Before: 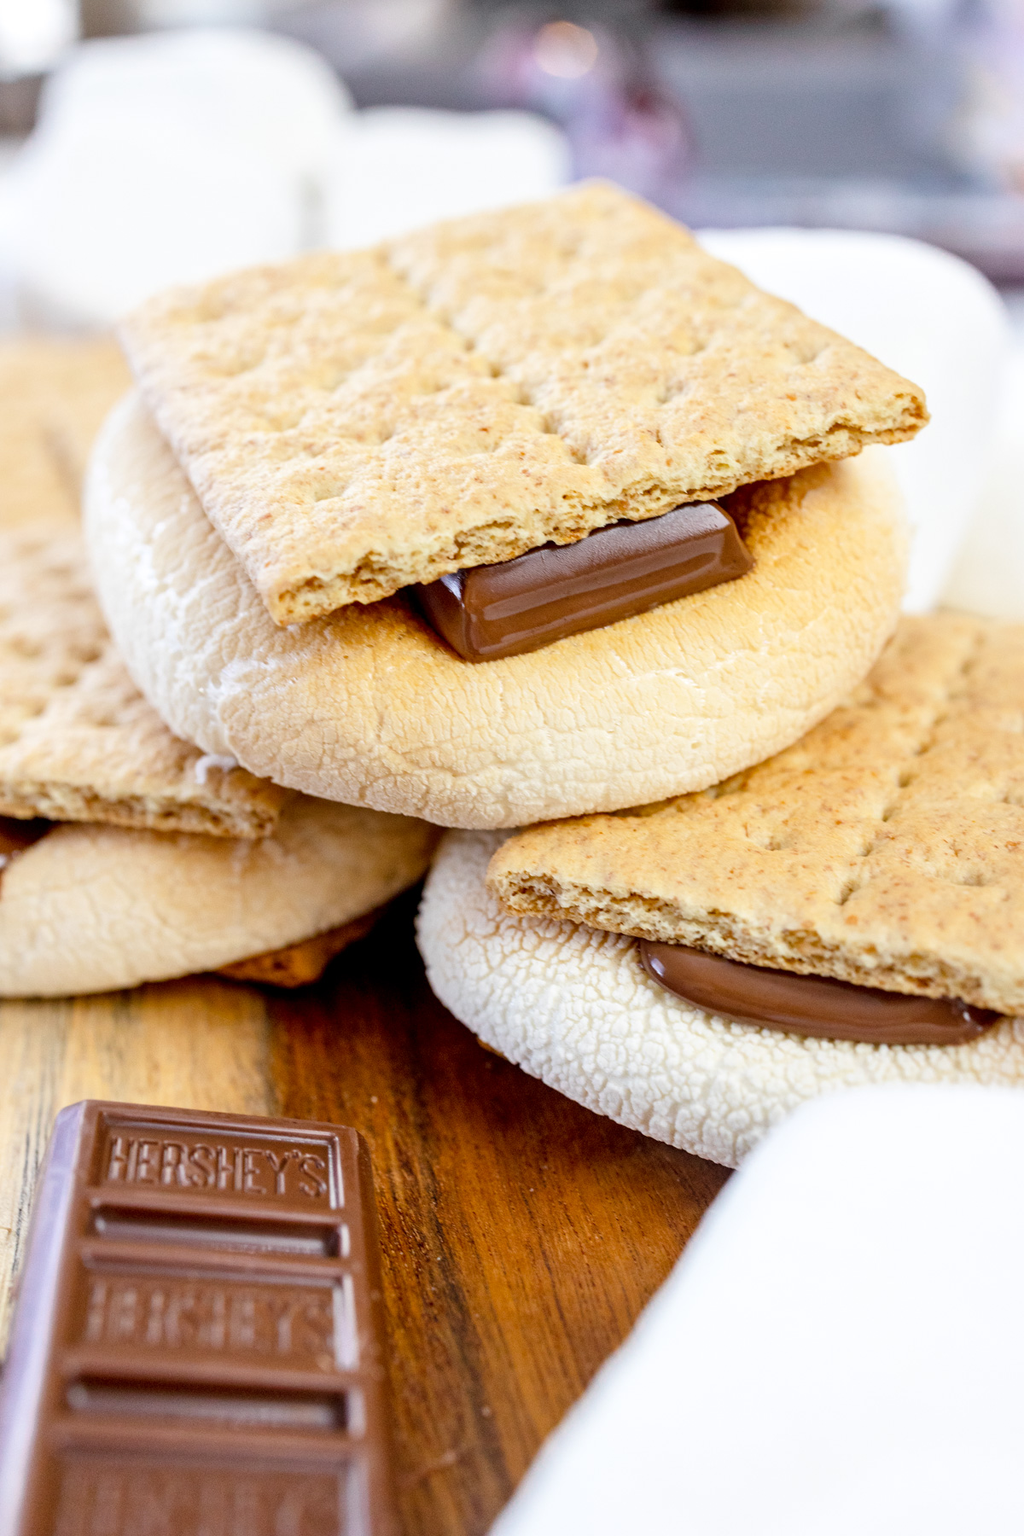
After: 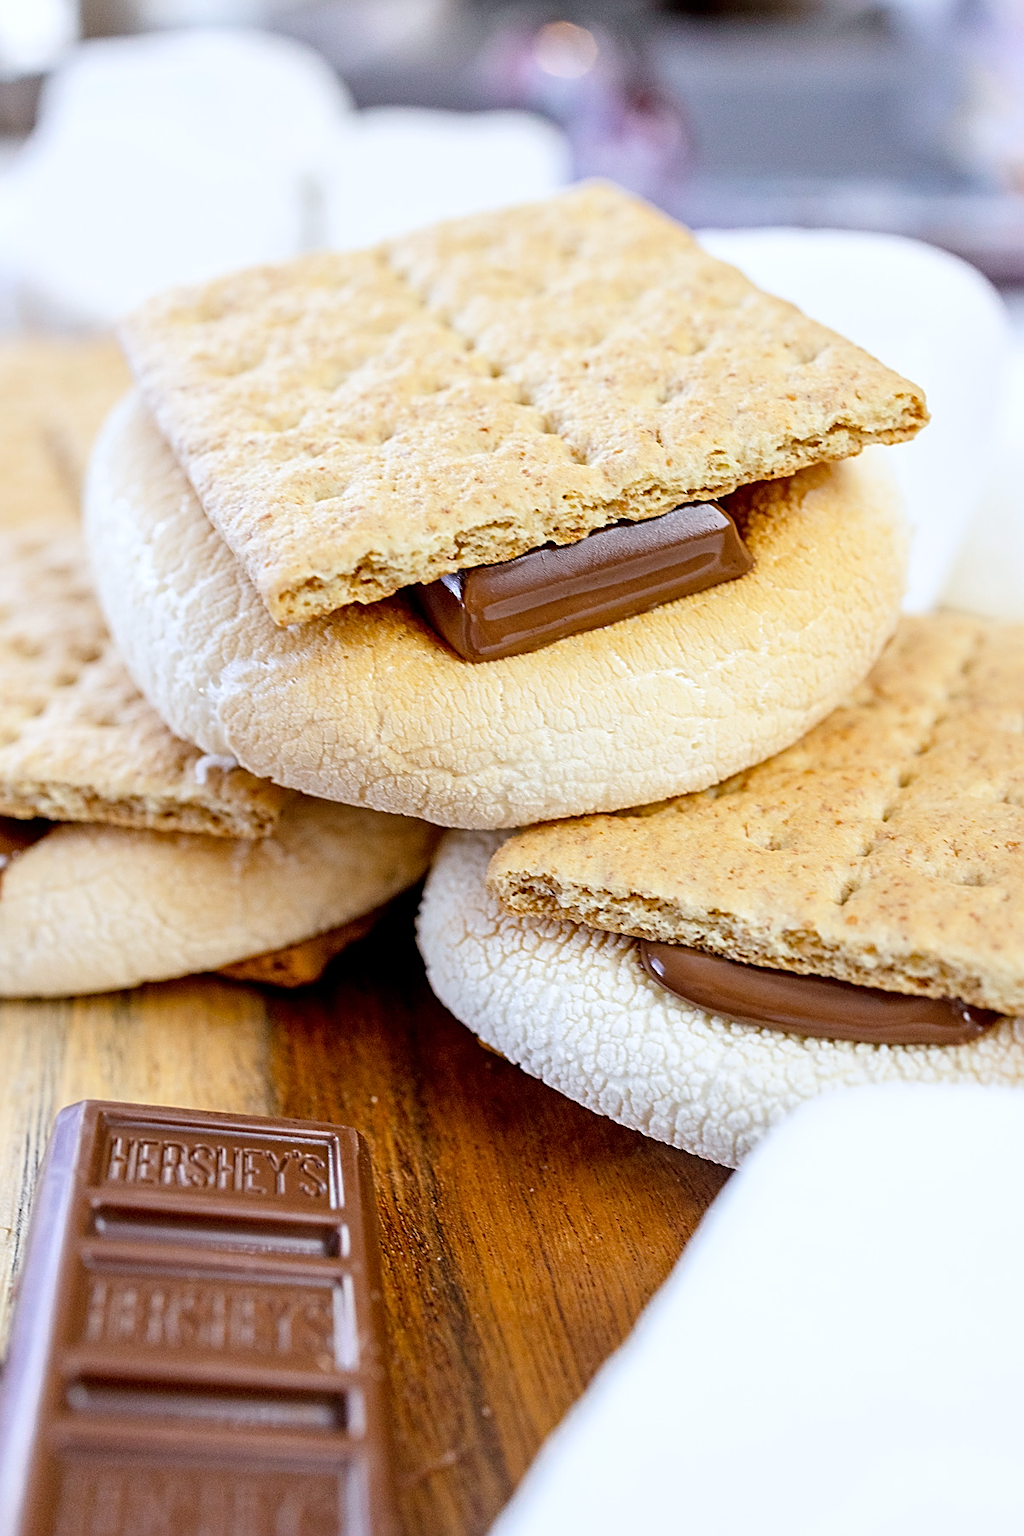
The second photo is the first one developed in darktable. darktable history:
sharpen: amount 0.901
white balance: red 0.976, blue 1.04
